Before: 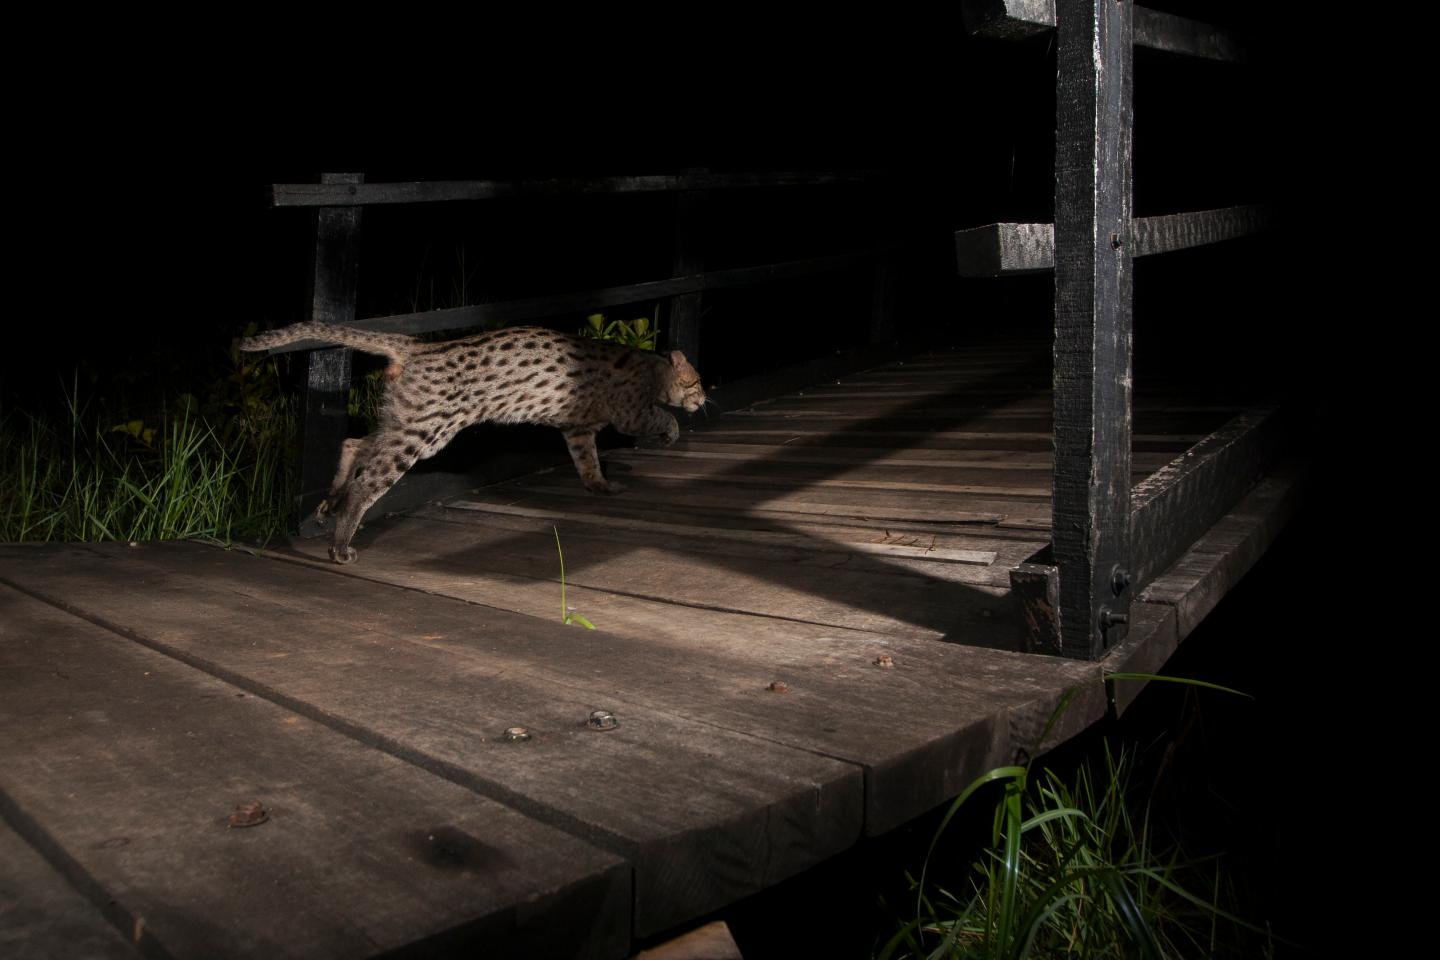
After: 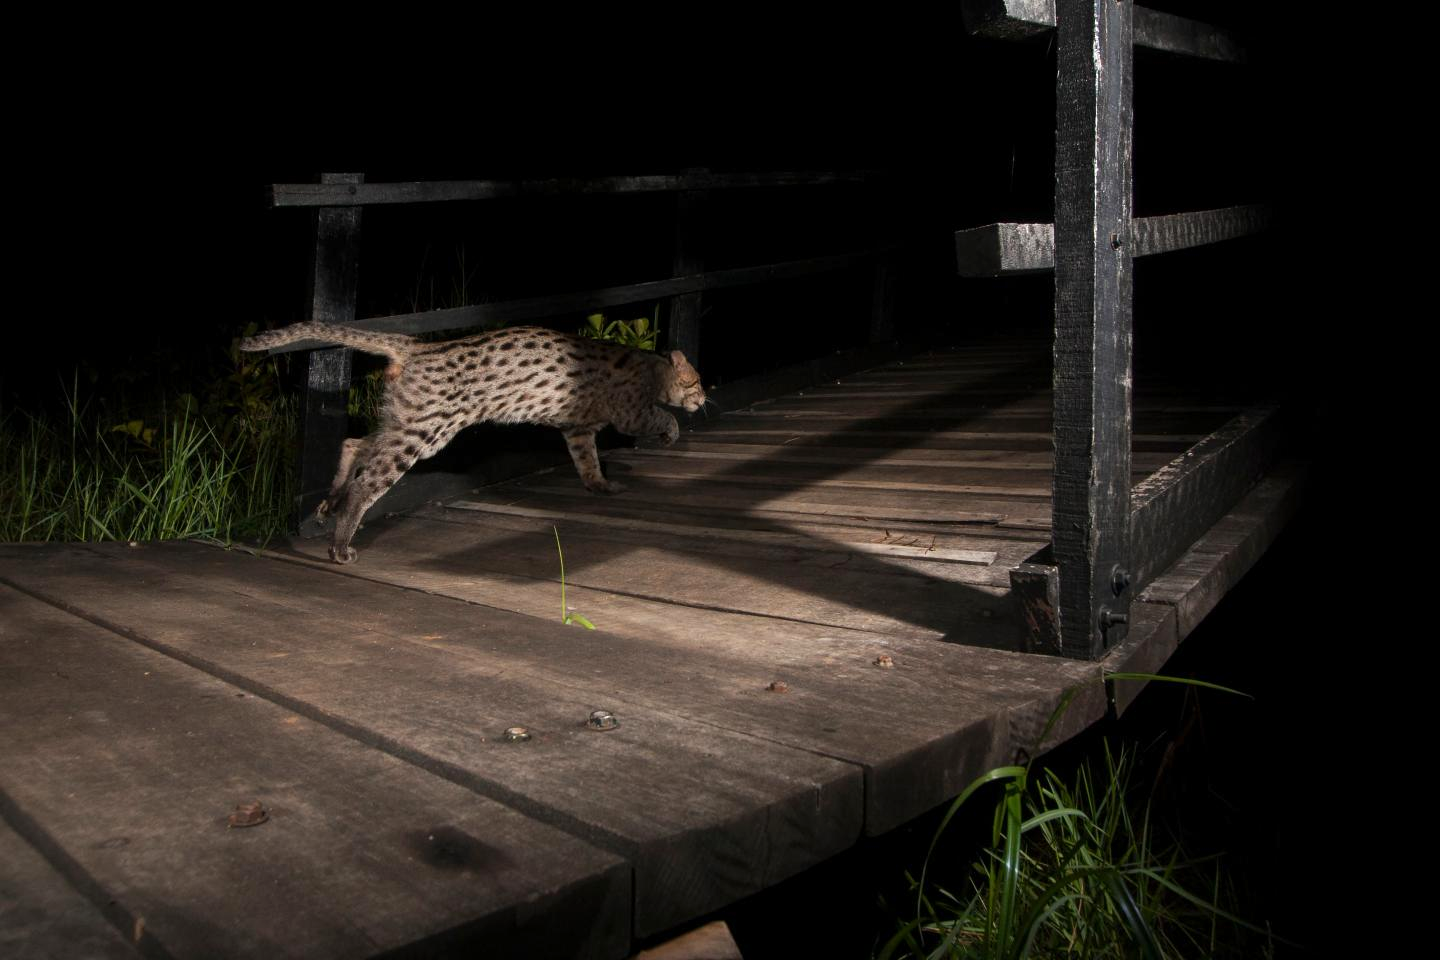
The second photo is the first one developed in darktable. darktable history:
exposure: exposure 0.296 EV, compensate highlight preservation false
levels: levels [0, 0.499, 1]
